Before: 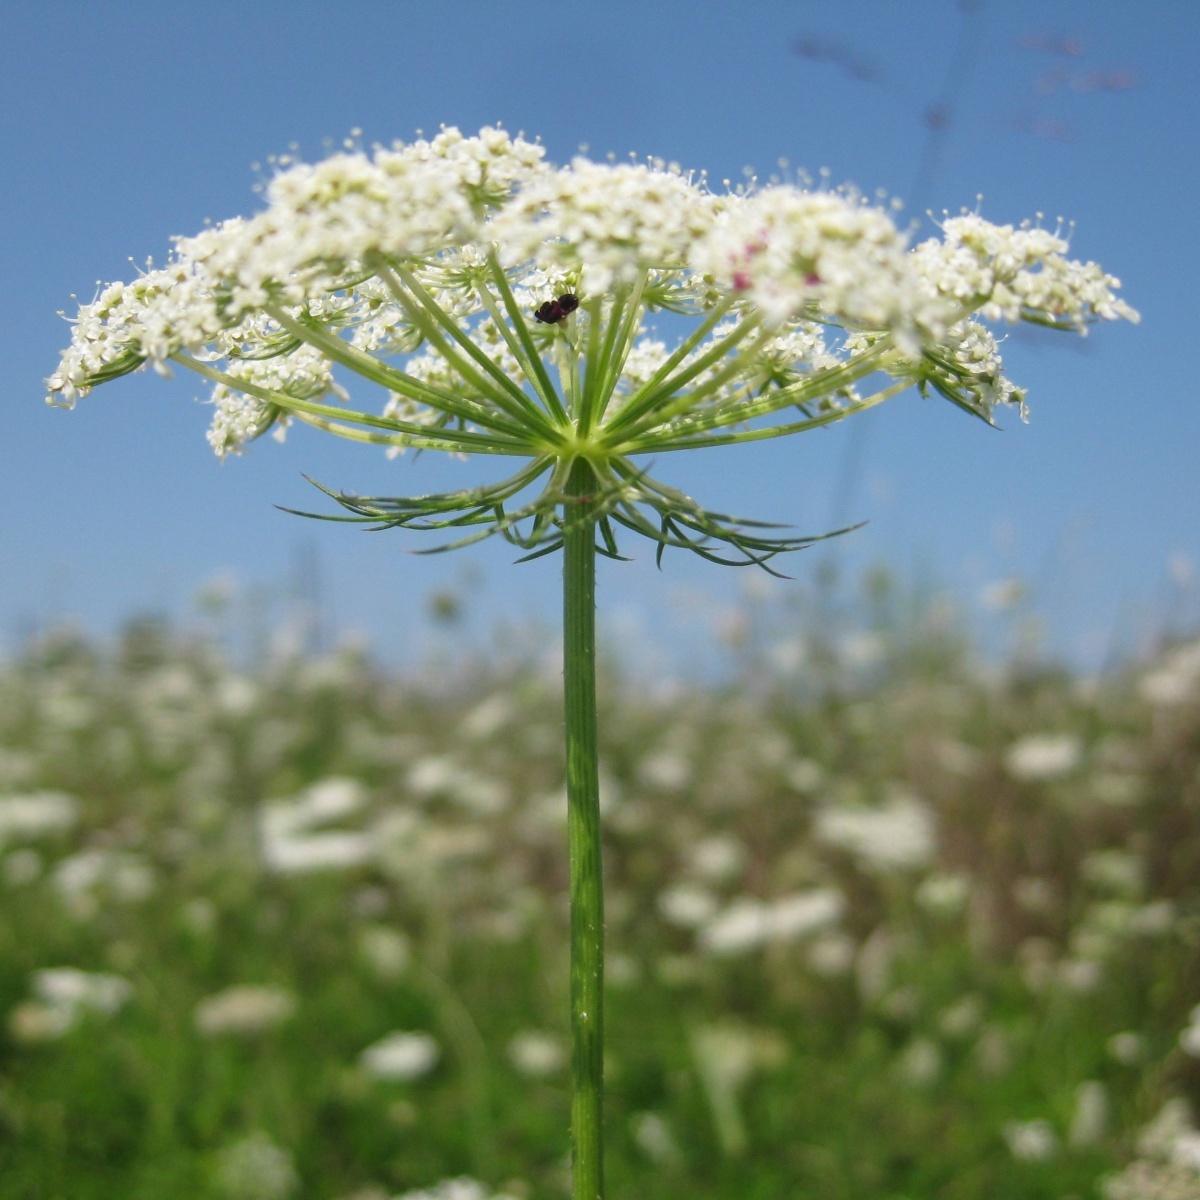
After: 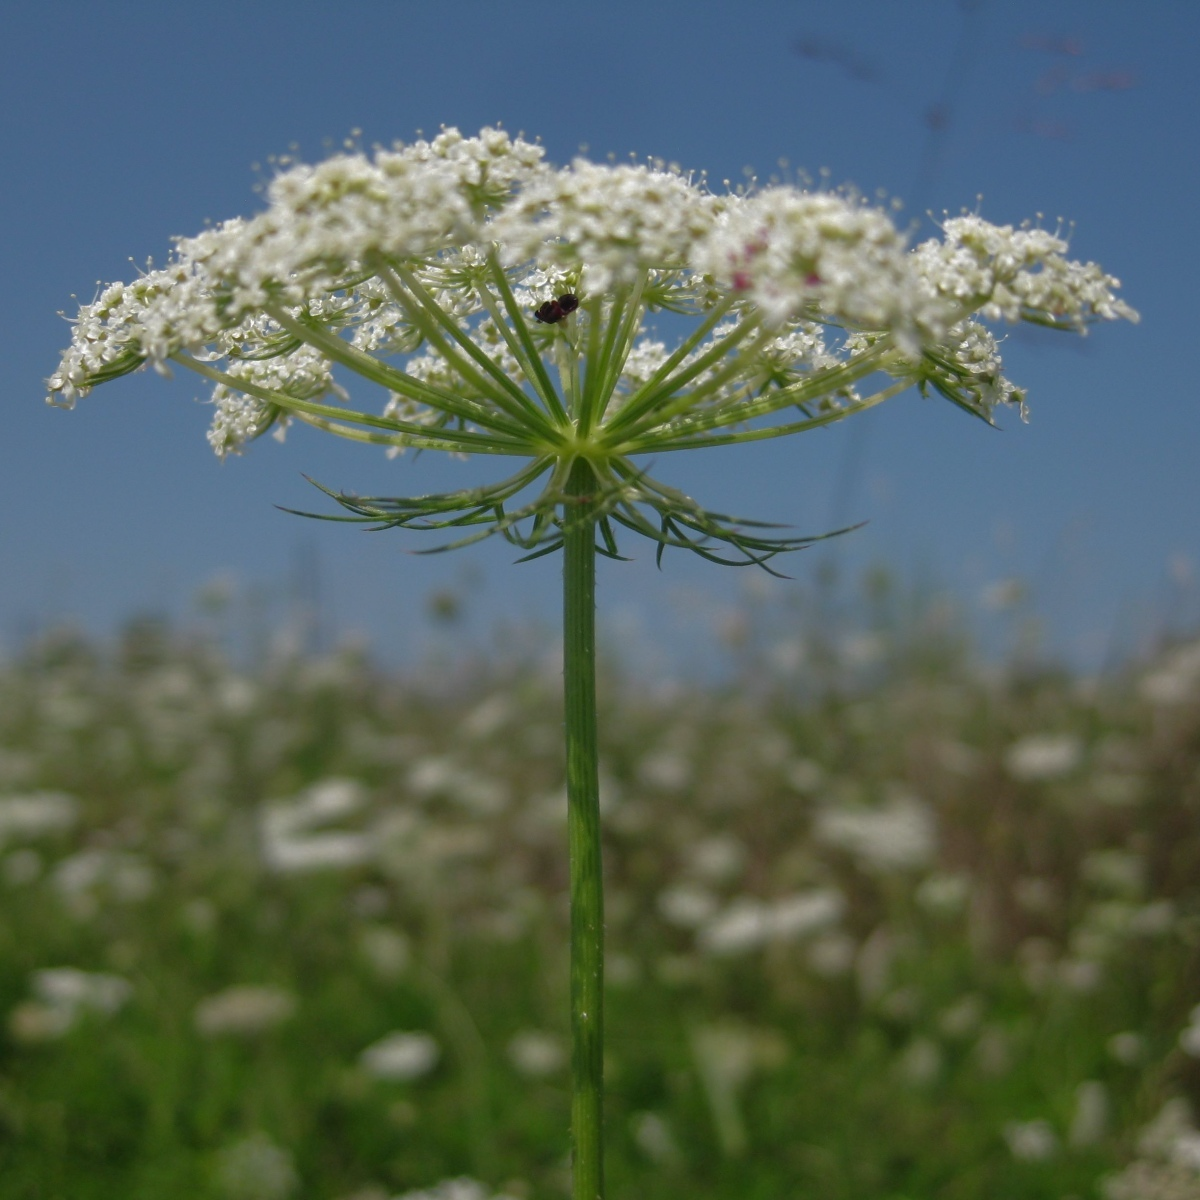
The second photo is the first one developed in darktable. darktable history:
base curve: curves: ch0 [(0, 0) (0.826, 0.587) (1, 1)]
